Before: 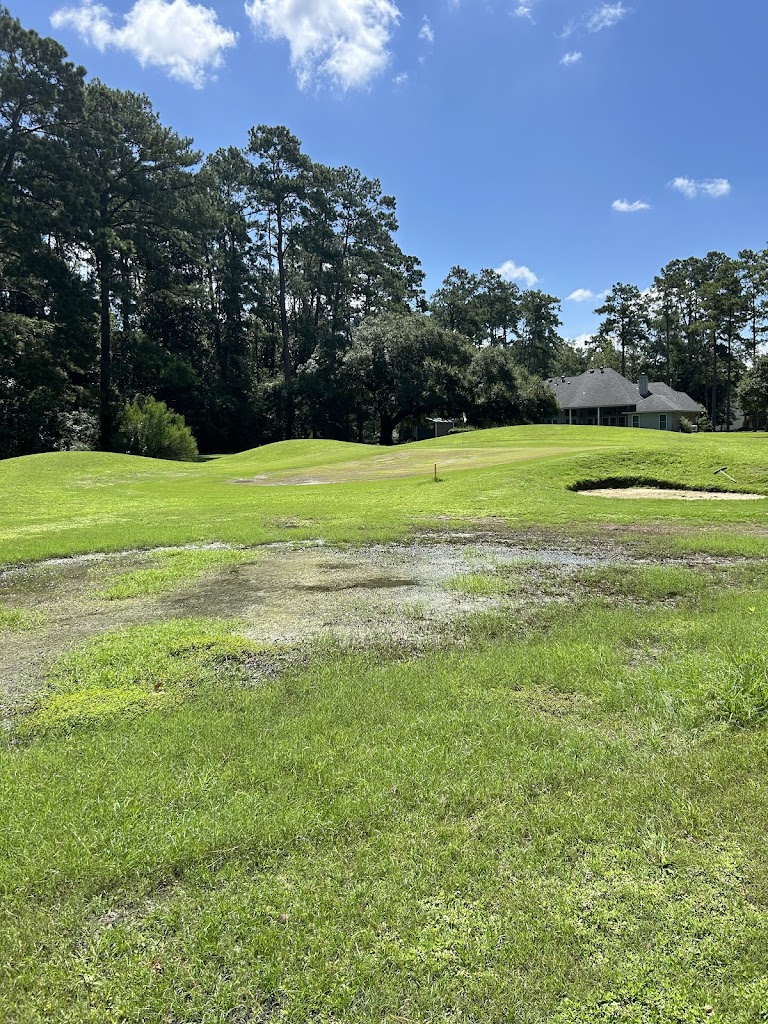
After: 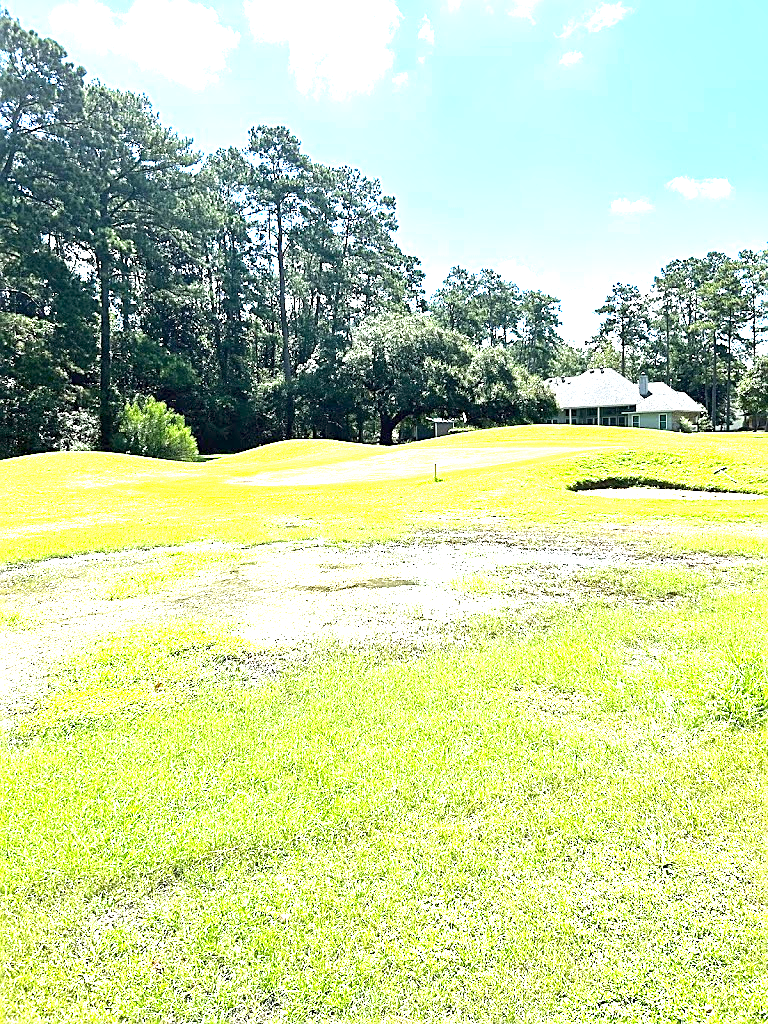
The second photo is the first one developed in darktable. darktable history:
exposure: black level correction 0, exposure 2.423 EV, compensate highlight preservation false
sharpen: on, module defaults
